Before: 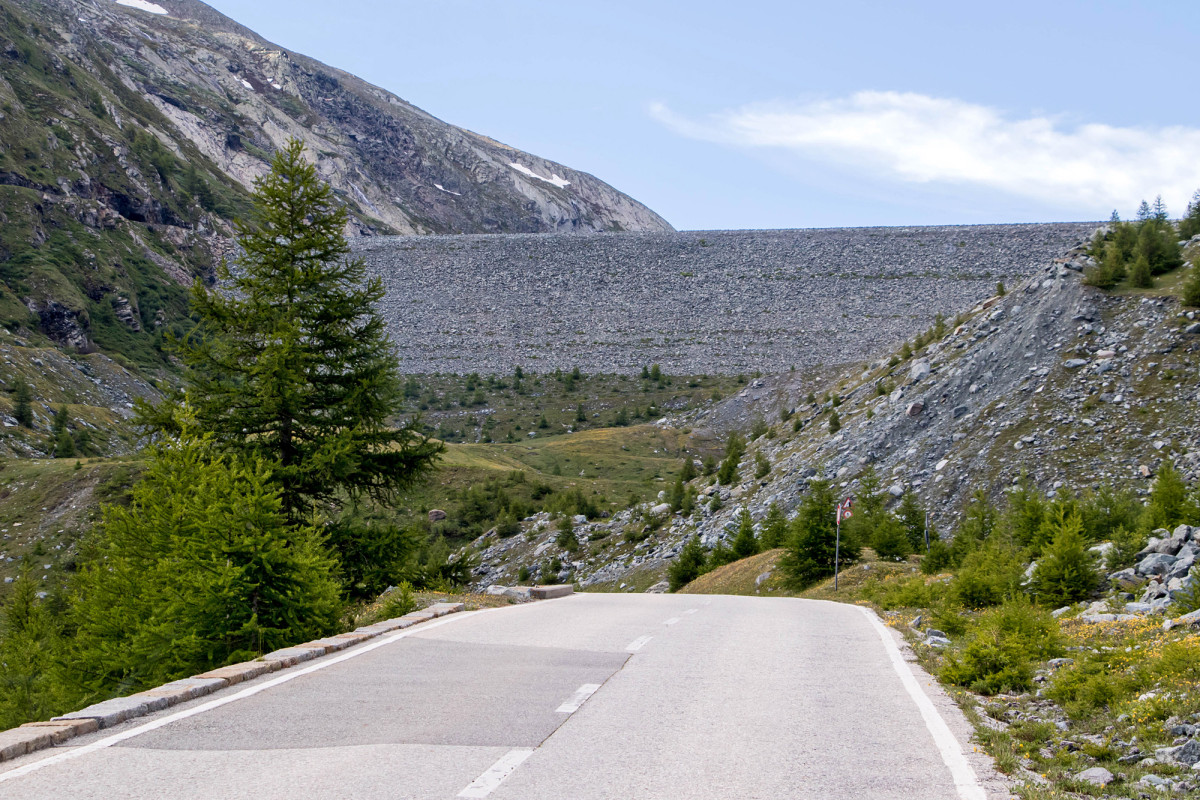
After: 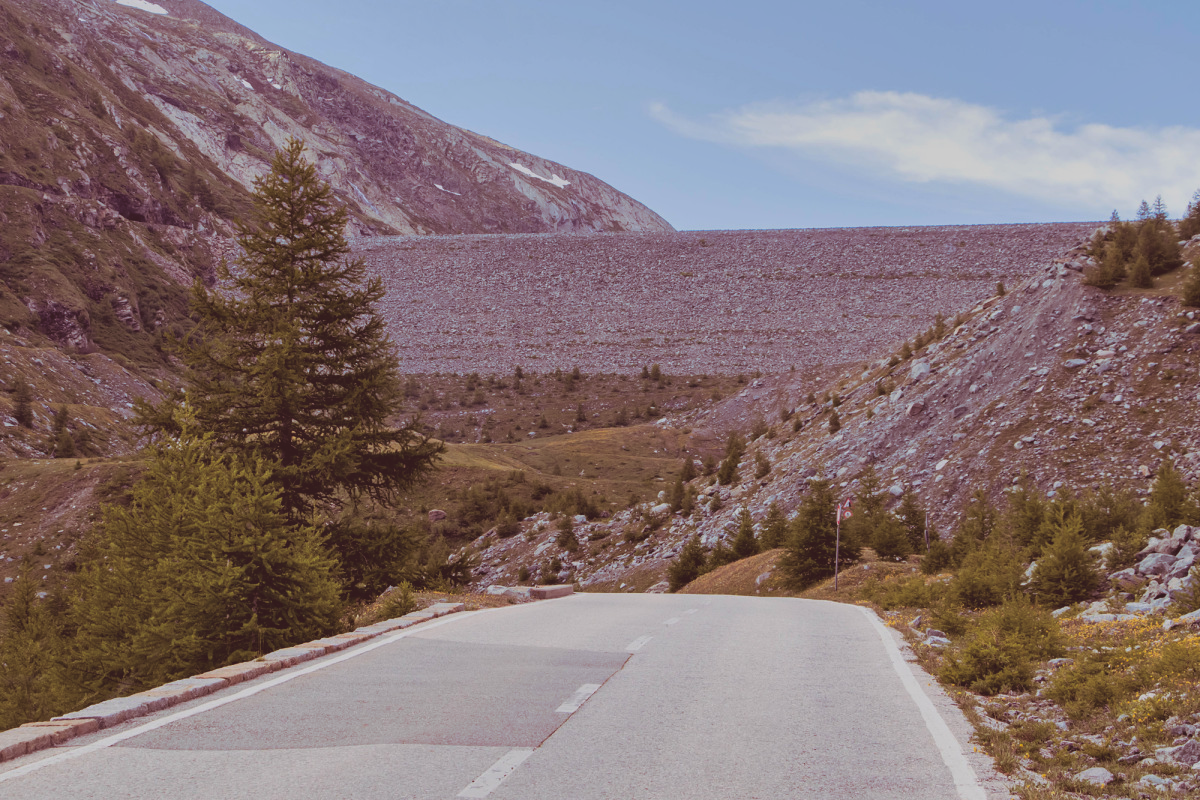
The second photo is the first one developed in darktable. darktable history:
shadows and highlights: shadows 43.71, white point adjustment -1.46, soften with gaussian
contrast brightness saturation: contrast -0.28
split-toning: on, module defaults
